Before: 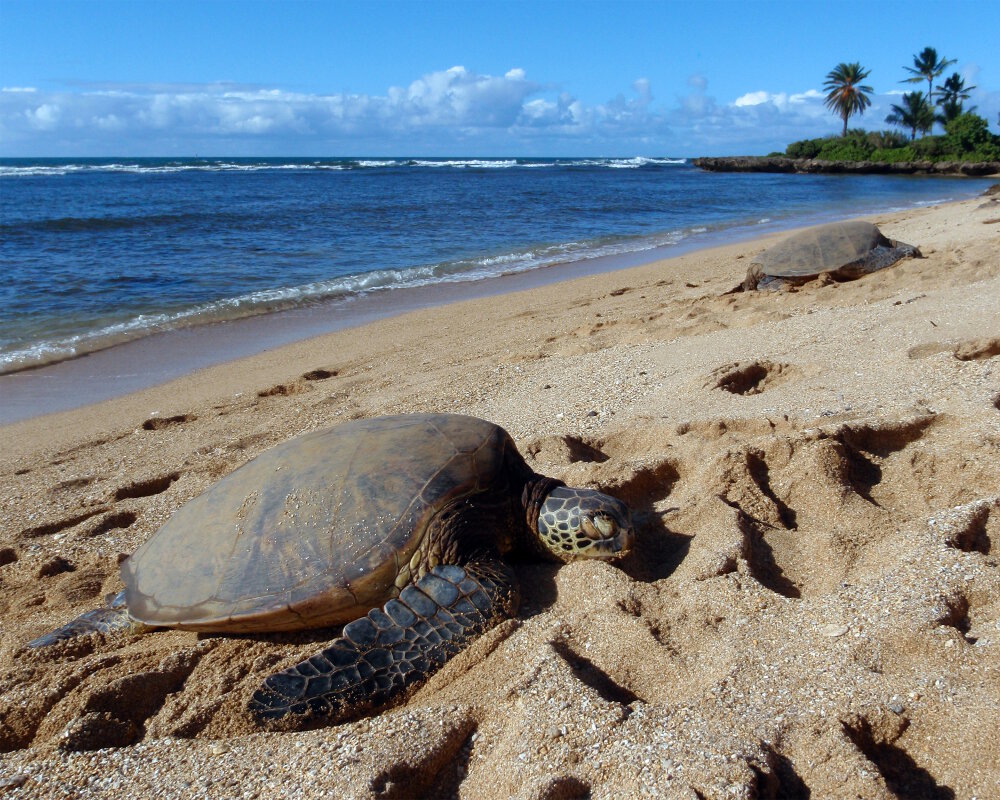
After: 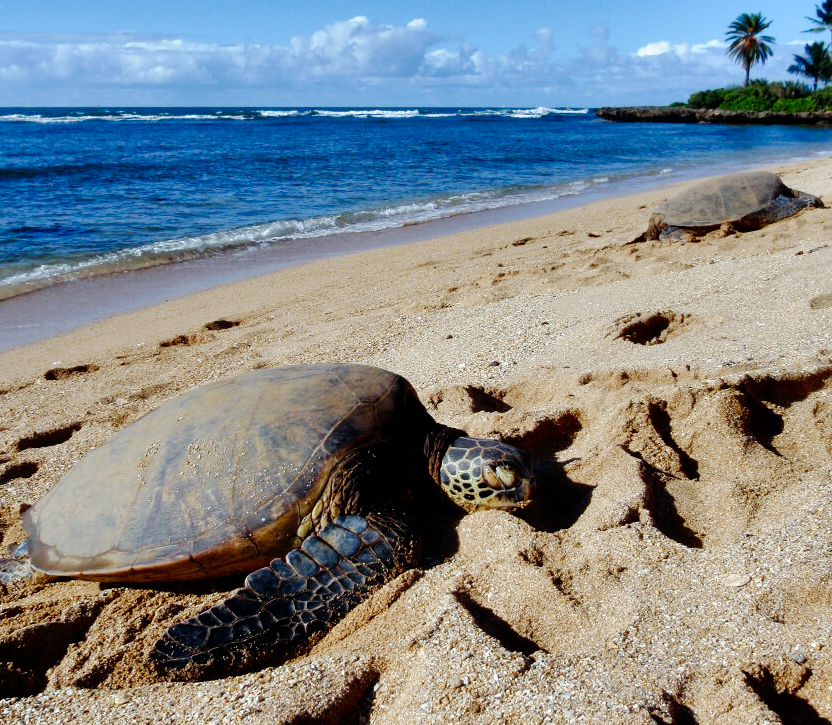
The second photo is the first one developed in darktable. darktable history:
tone curve: curves: ch0 [(0, 0) (0.003, 0) (0.011, 0.001) (0.025, 0.003) (0.044, 0.005) (0.069, 0.012) (0.1, 0.023) (0.136, 0.039) (0.177, 0.088) (0.224, 0.15) (0.277, 0.24) (0.335, 0.337) (0.399, 0.437) (0.468, 0.535) (0.543, 0.629) (0.623, 0.71) (0.709, 0.782) (0.801, 0.856) (0.898, 0.94) (1, 1)], preserve colors none
crop: left 9.837%, top 6.344%, right 6.904%, bottom 2.618%
shadows and highlights: radius 101.33, shadows 50.49, highlights -64.72, soften with gaussian
